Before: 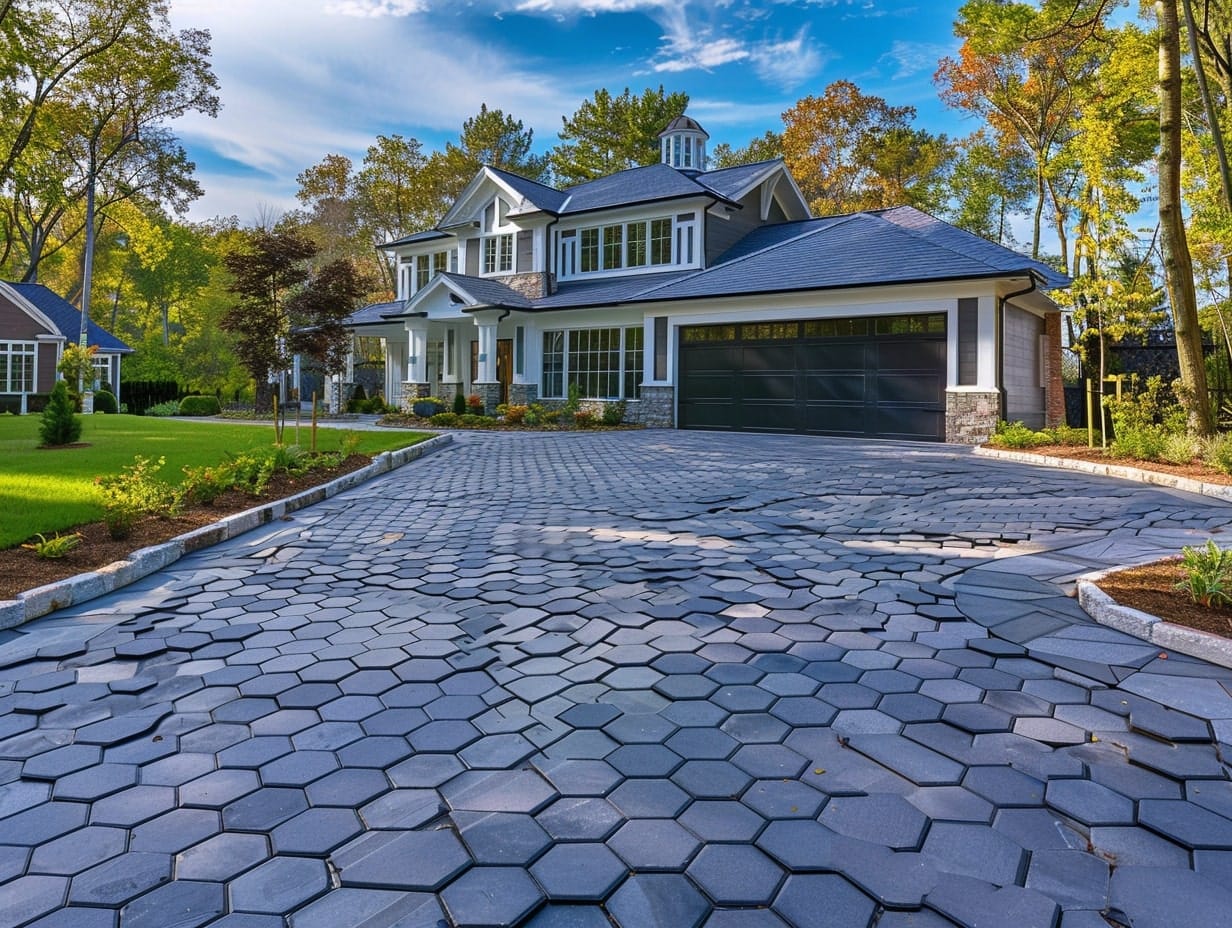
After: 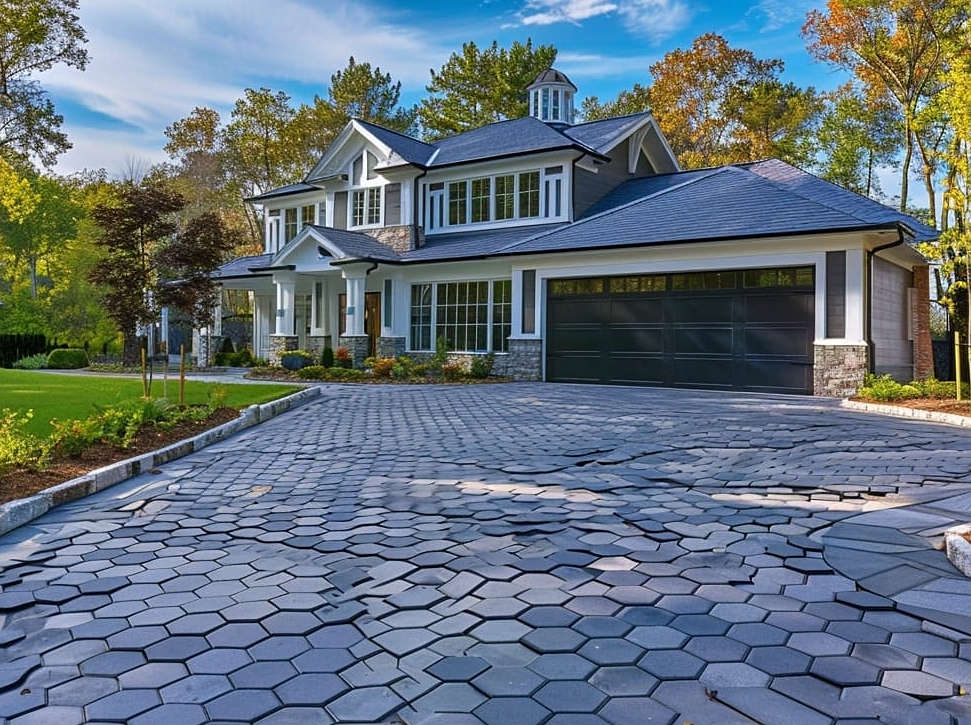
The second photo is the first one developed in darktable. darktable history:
crop and rotate: left 10.77%, top 5.1%, right 10.41%, bottom 16.76%
sharpen: amount 0.2
